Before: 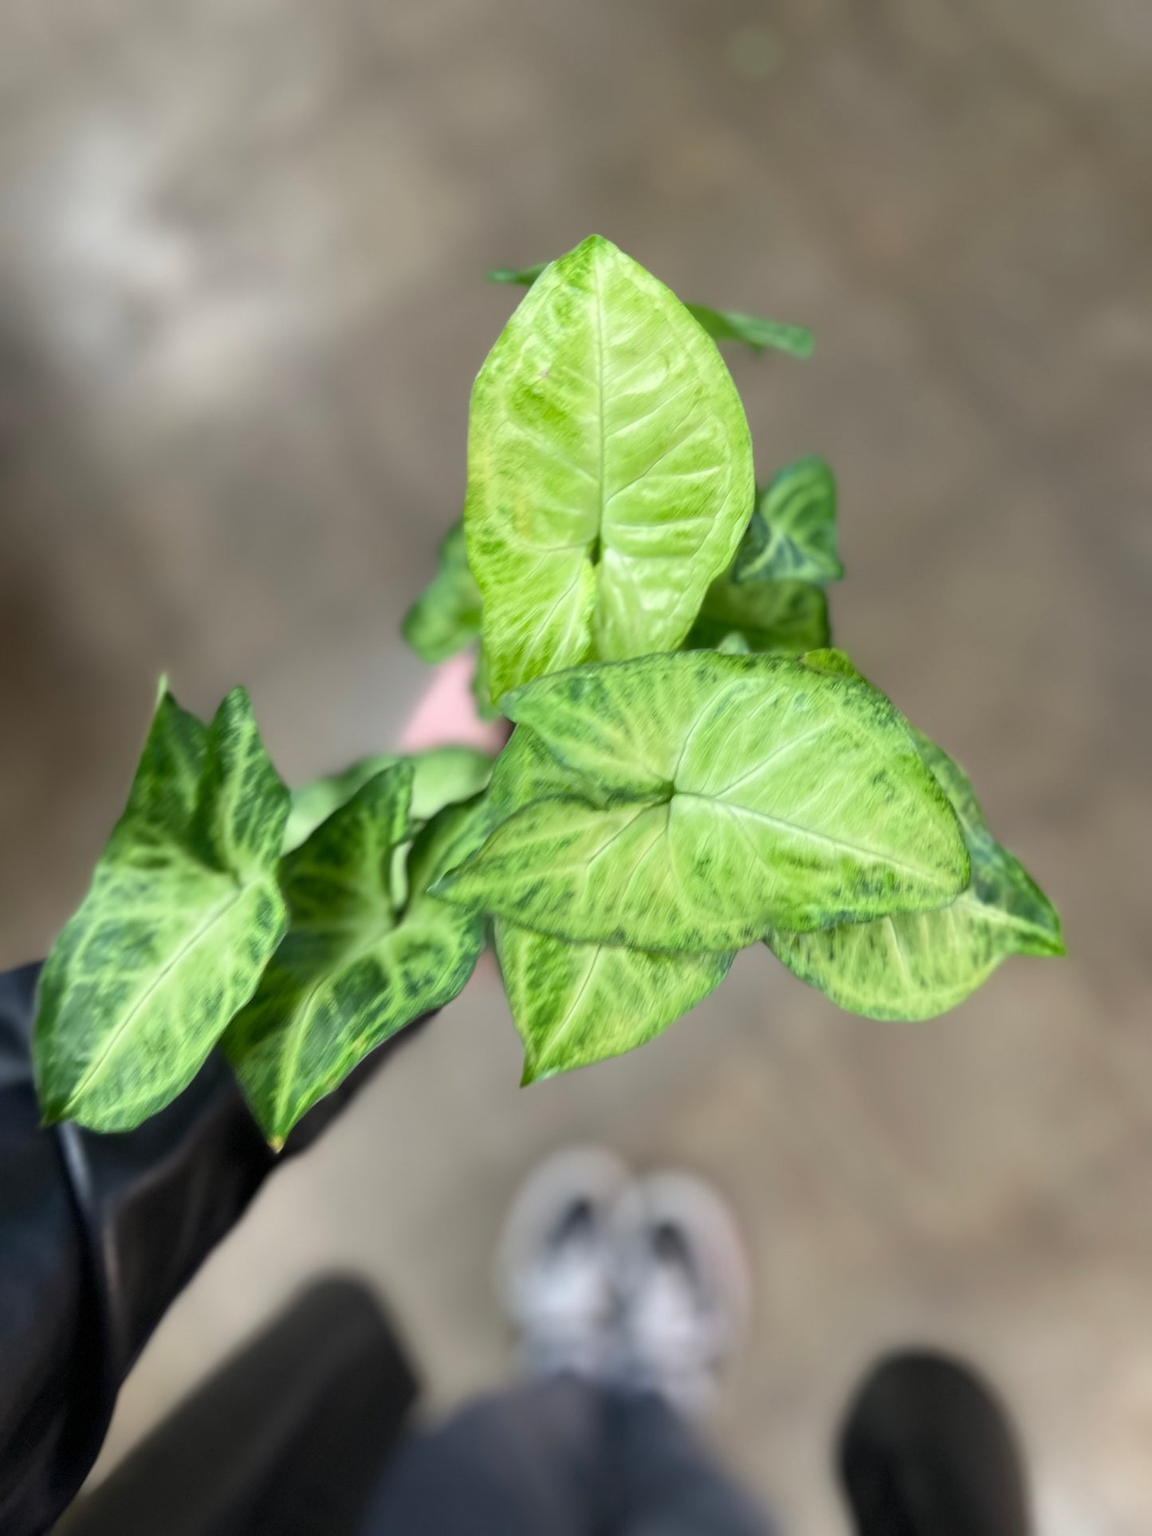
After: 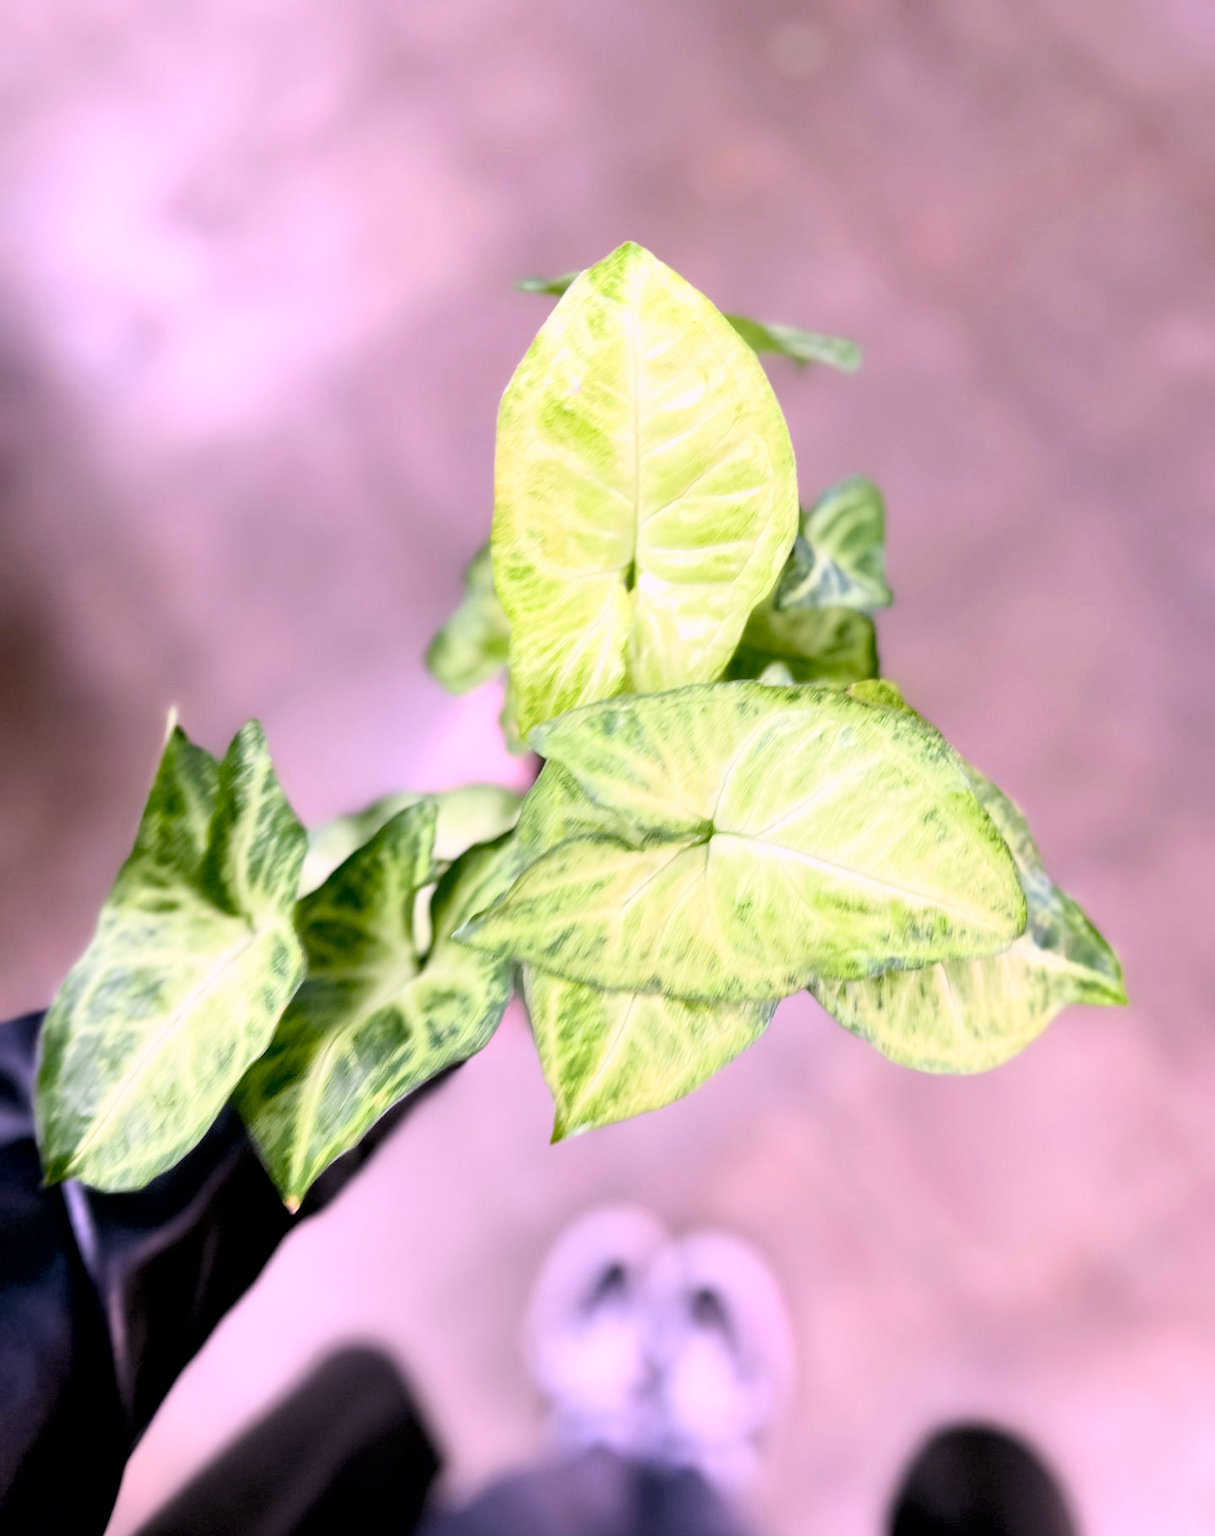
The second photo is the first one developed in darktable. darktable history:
crop: top 0.449%, right 0.255%, bottom 5.024%
exposure: black level correction 0.01, exposure 0.011 EV, compensate highlight preservation false
base curve: curves: ch0 [(0, 0) (0.005, 0.002) (0.15, 0.3) (0.4, 0.7) (0.75, 0.95) (1, 1)]
color calibration: output R [1.107, -0.012, -0.003, 0], output B [0, 0, 1.308, 0], illuminant as shot in camera, x 0.358, y 0.373, temperature 4628.91 K
